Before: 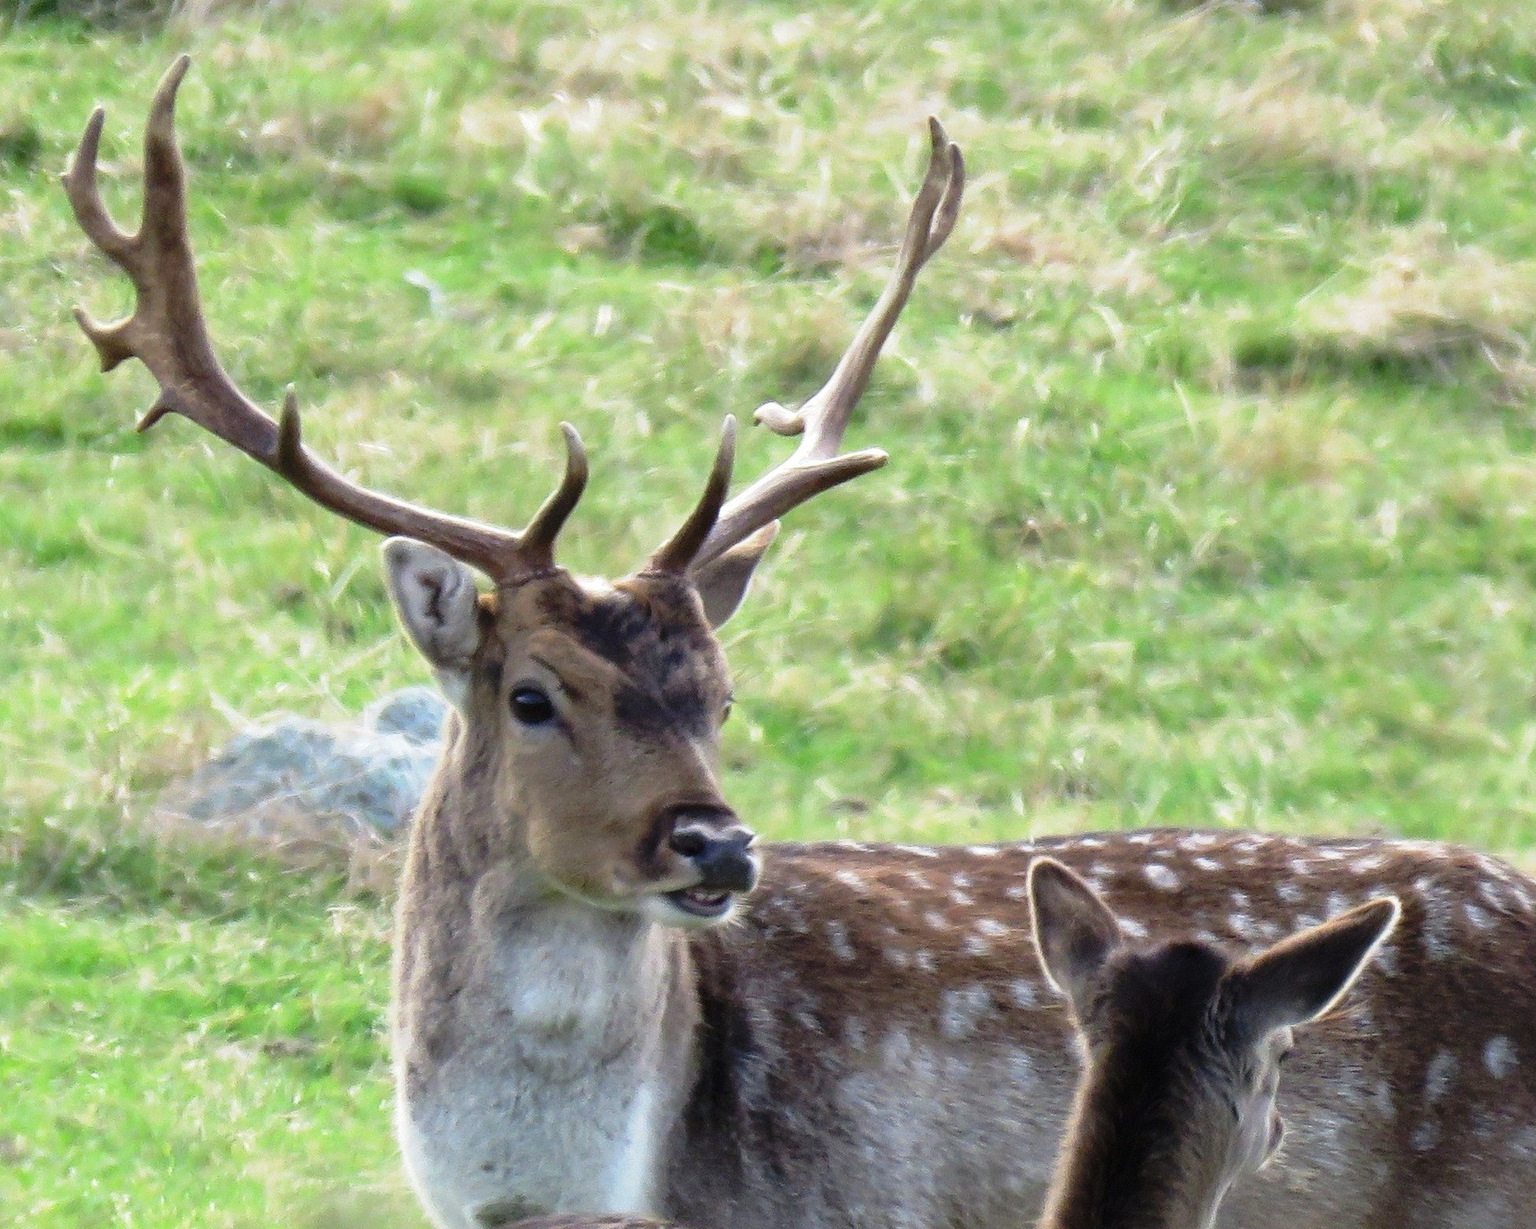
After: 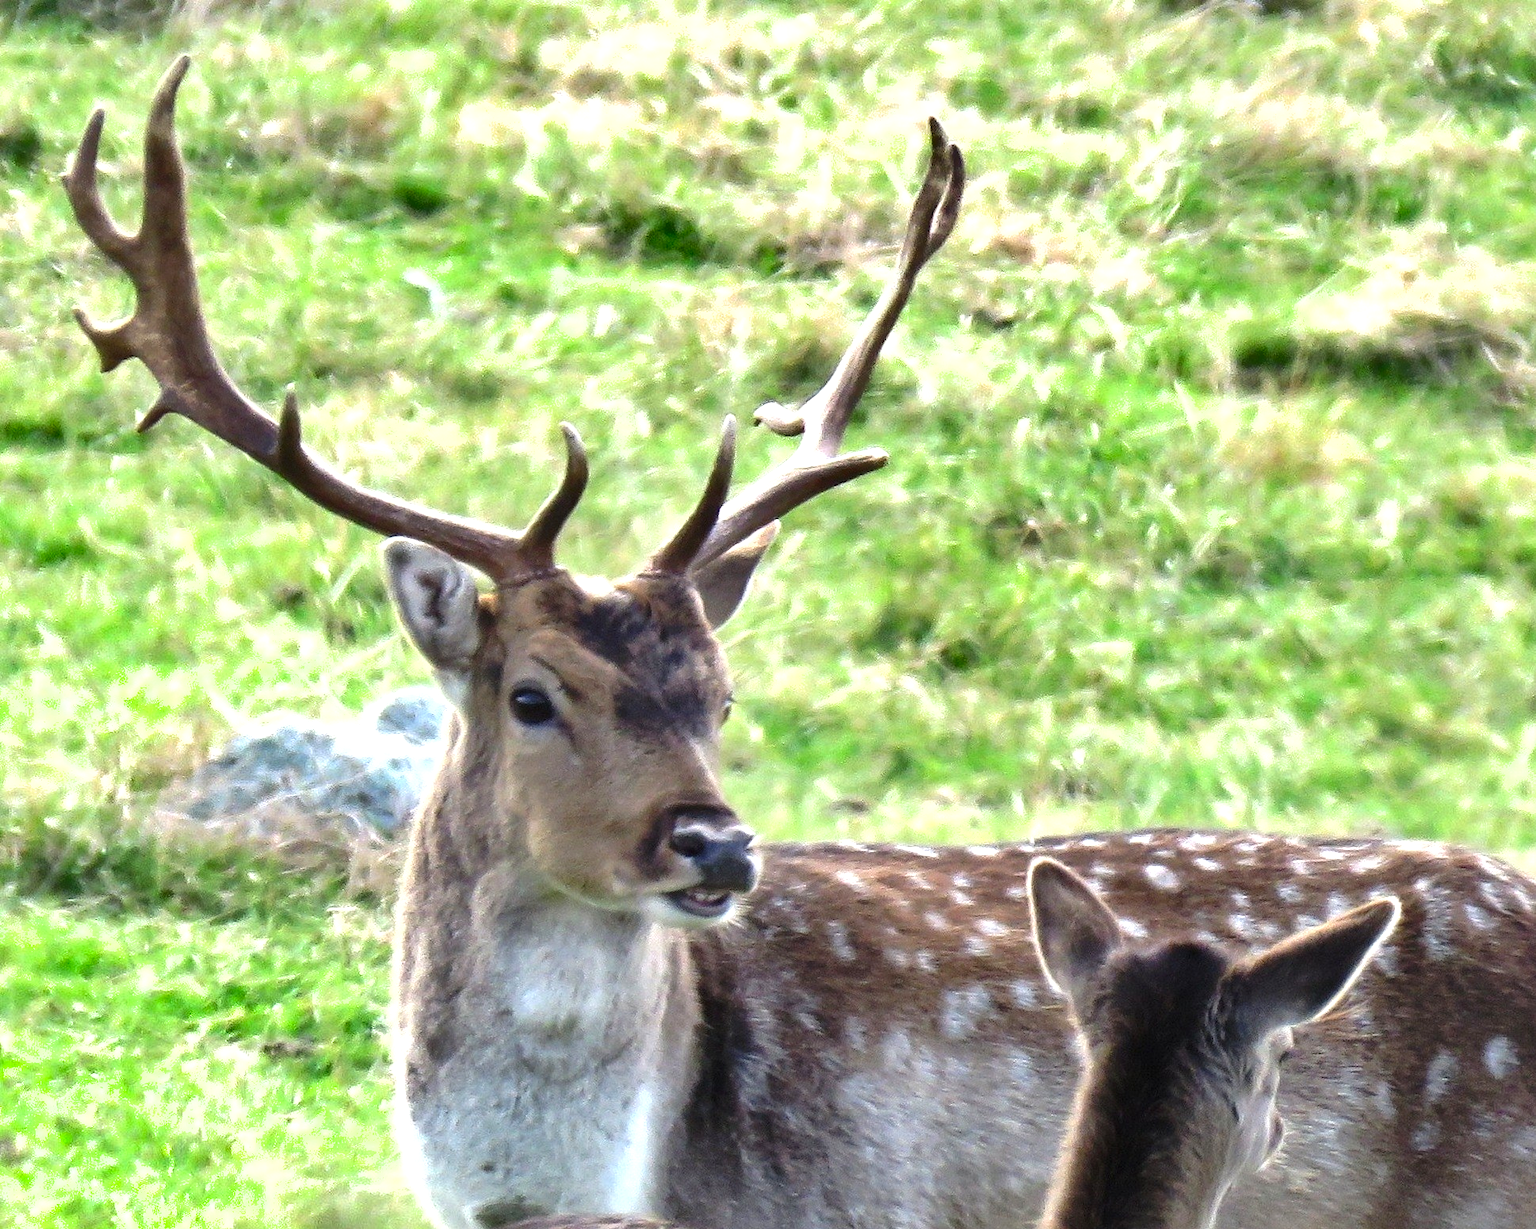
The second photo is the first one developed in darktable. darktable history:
shadows and highlights: low approximation 0.01, soften with gaussian
color calibration: gray › normalize channels true, illuminant same as pipeline (D50), adaptation none (bypass), x 0.331, y 0.335, temperature 5008.77 K, gamut compression 0.003
exposure: black level correction 0, exposure 0.597 EV, compensate exposure bias true, compensate highlight preservation false
